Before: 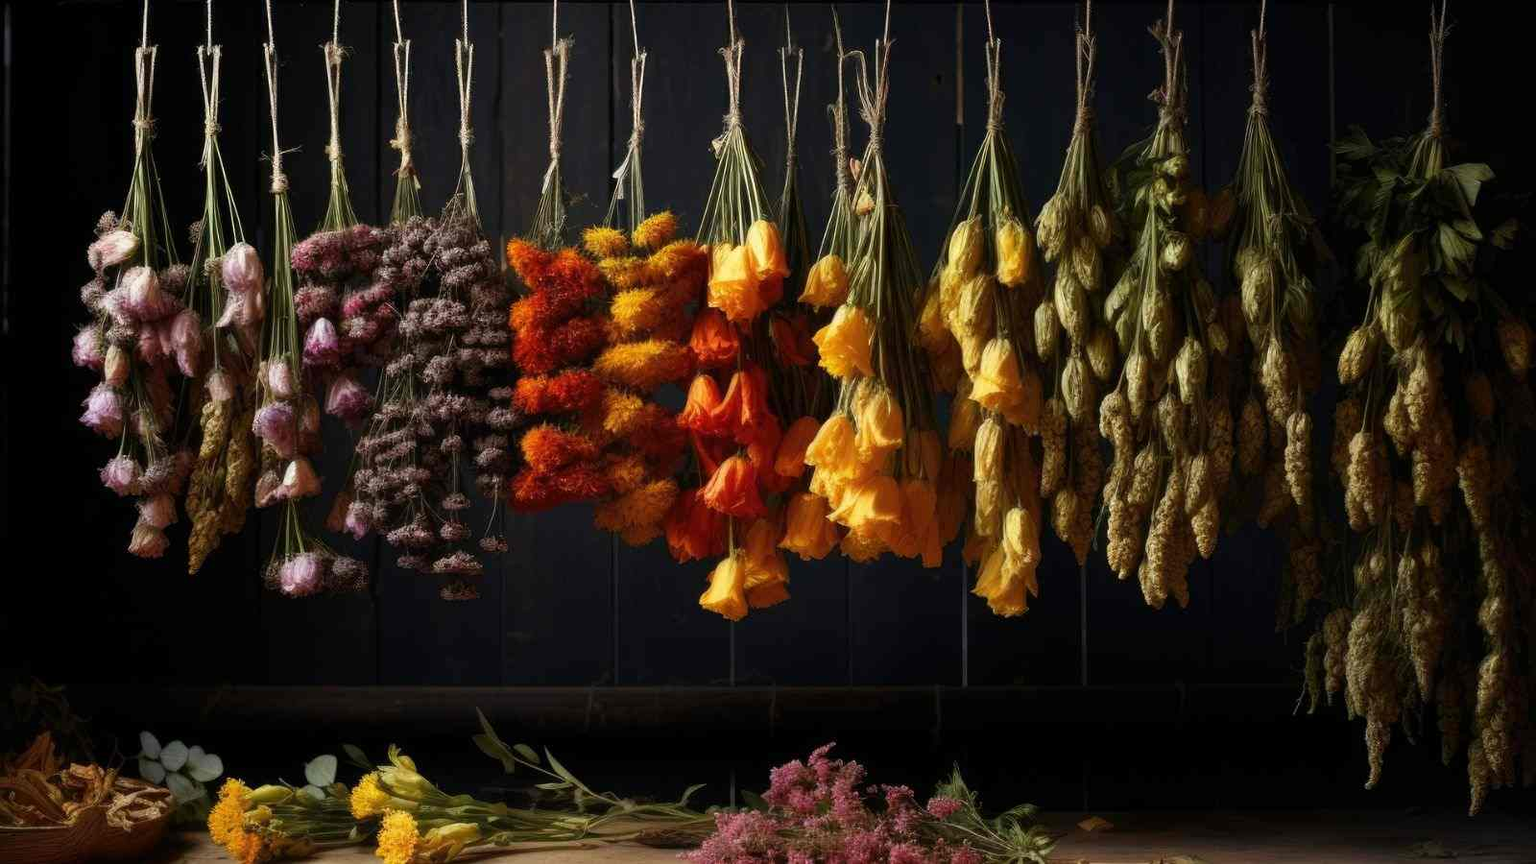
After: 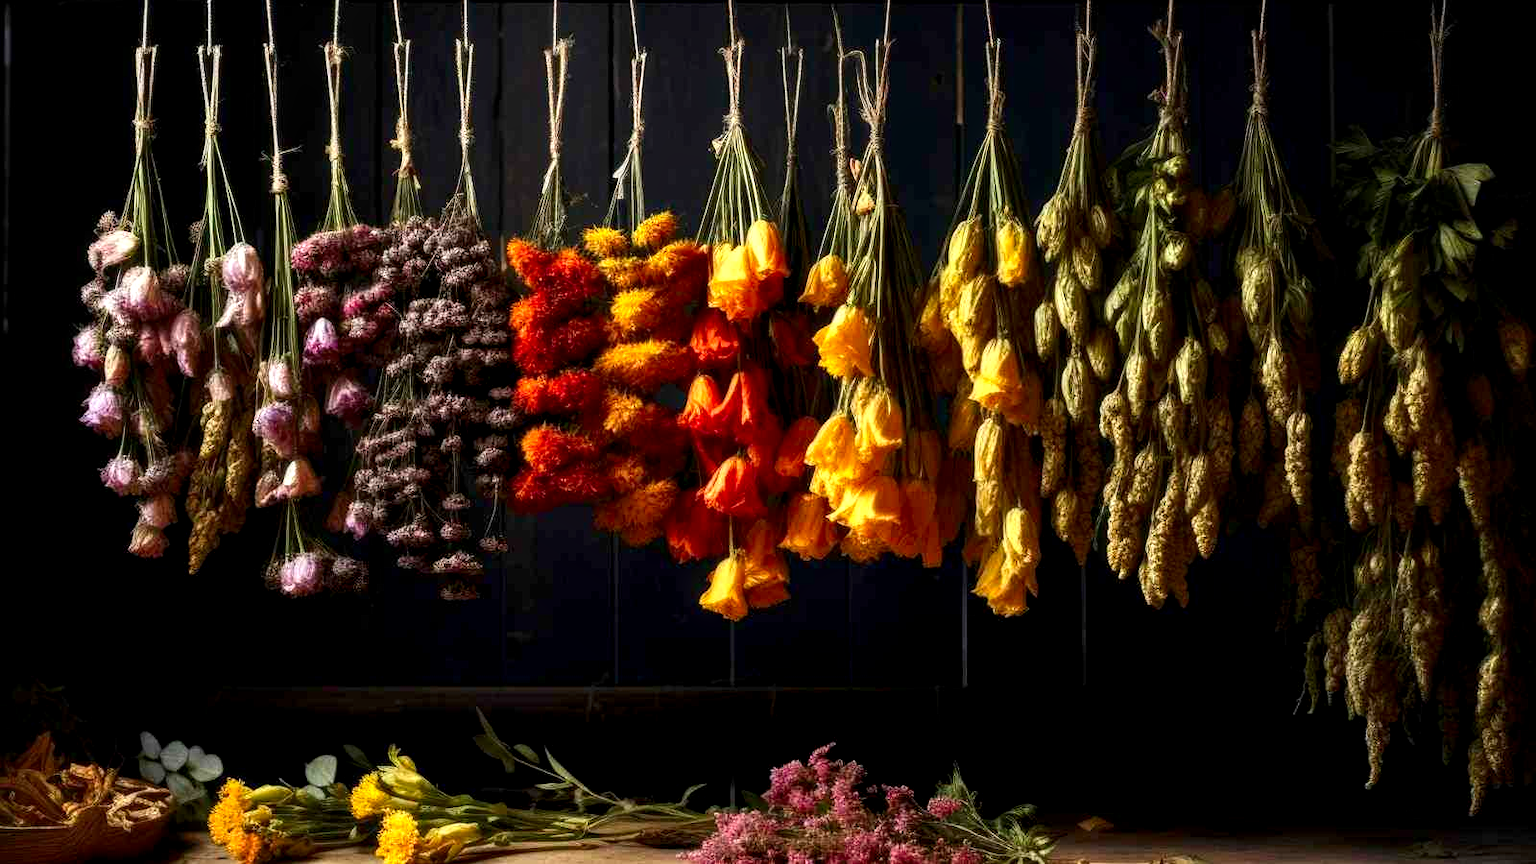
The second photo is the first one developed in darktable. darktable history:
contrast brightness saturation: contrast 0.163, saturation 0.326
local contrast: highlights 60%, shadows 63%, detail 160%
